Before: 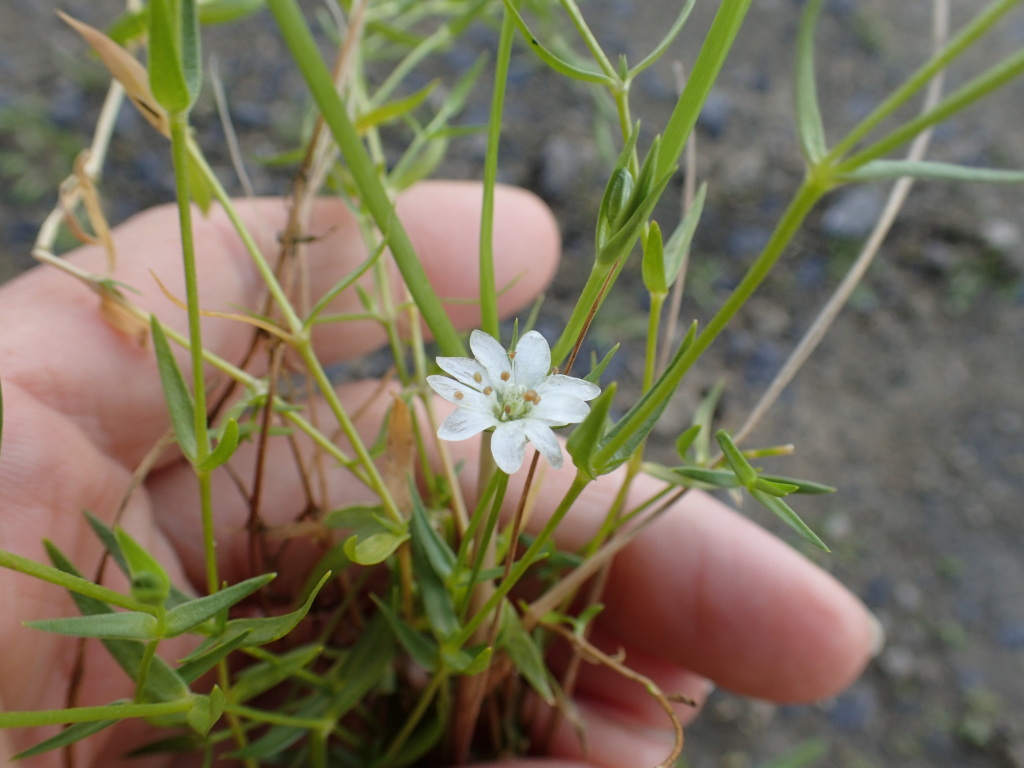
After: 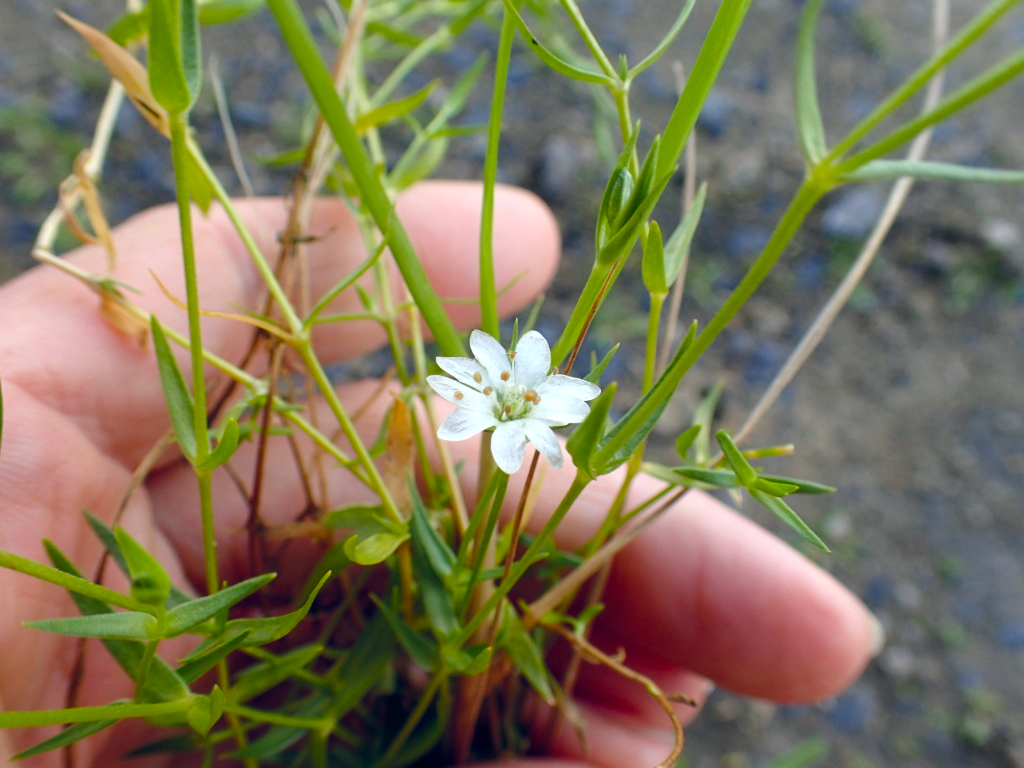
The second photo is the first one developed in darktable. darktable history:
color balance rgb: global offset › chroma 0.127%, global offset › hue 254.29°, perceptual saturation grading › global saturation 20%, perceptual saturation grading › highlights -25.111%, perceptual saturation grading › shadows 24.285%, perceptual brilliance grading › highlights 10.204%, perceptual brilliance grading › mid-tones 5.61%, global vibrance 33.517%
tone equalizer: on, module defaults
